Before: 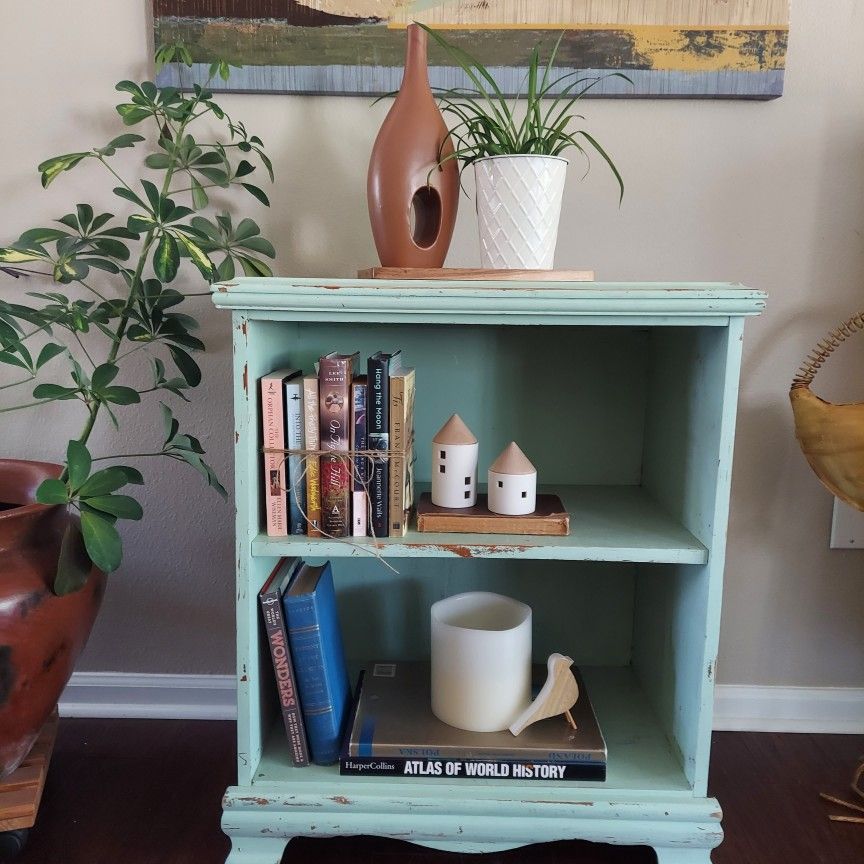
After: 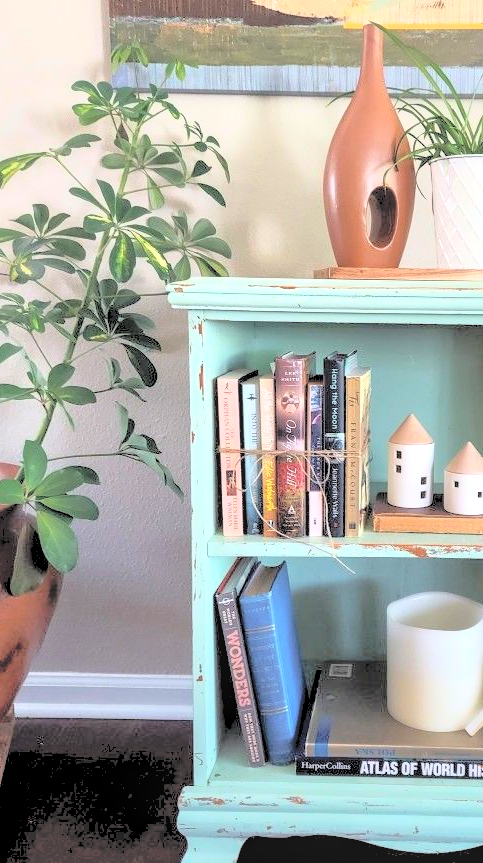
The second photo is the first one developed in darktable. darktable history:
crop: left 5.131%, right 38.922%
exposure: black level correction 0.009, exposure 0.015 EV, compensate highlight preservation false
local contrast: on, module defaults
base curve: curves: ch0 [(0, 0) (0.005, 0.002) (0.193, 0.295) (0.399, 0.664) (0.75, 0.928) (1, 1)]
contrast brightness saturation: brightness 0.987
shadows and highlights: on, module defaults
